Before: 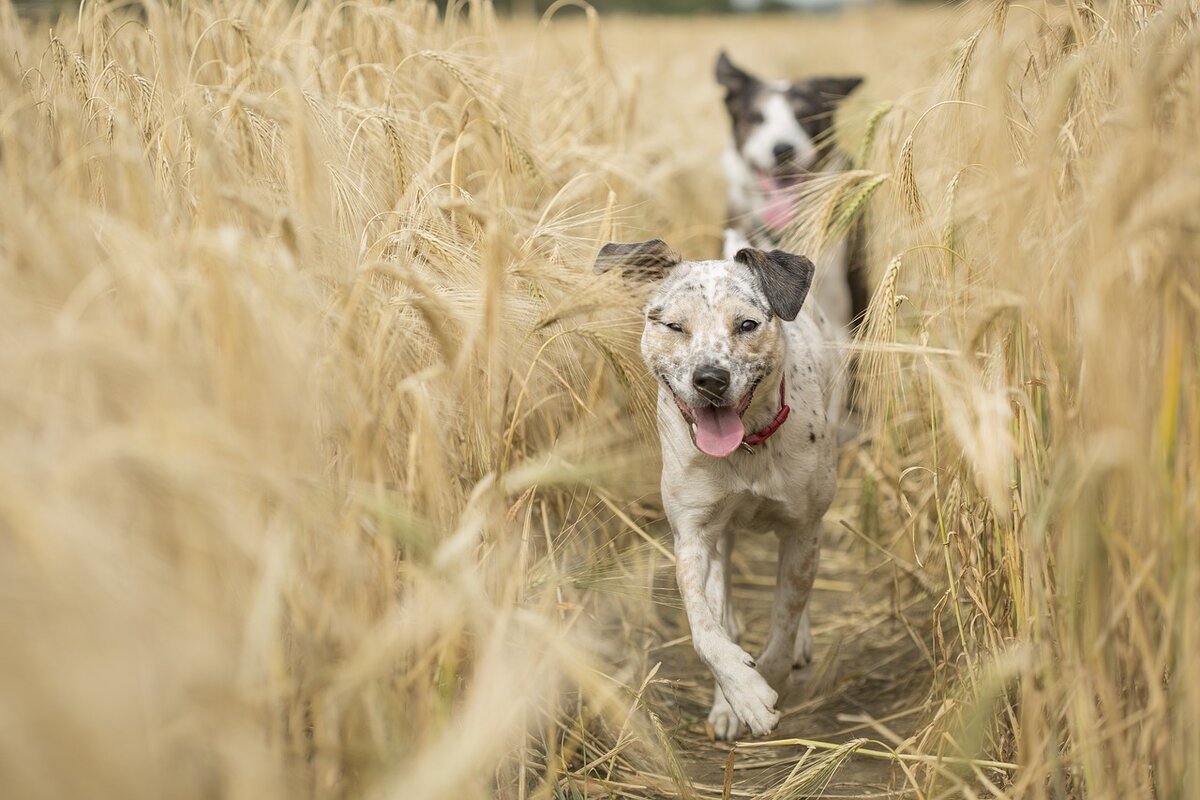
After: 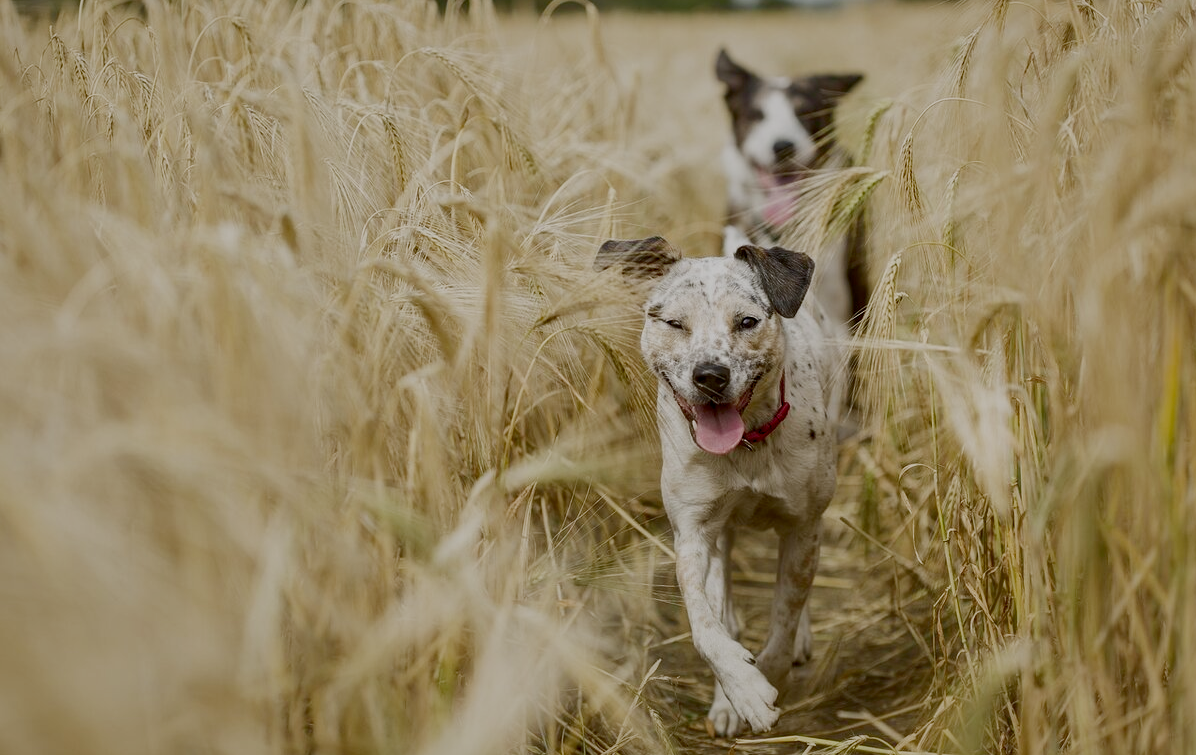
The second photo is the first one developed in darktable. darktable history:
contrast brightness saturation: contrast 0.128, brightness -0.233, saturation 0.14
crop: top 0.466%, right 0.261%, bottom 5.082%
filmic rgb: black relative exposure -7.65 EV, white relative exposure 4.56 EV, hardness 3.61, preserve chrominance no, color science v3 (2019), use custom middle-gray values true, iterations of high-quality reconstruction 0
shadows and highlights: on, module defaults
